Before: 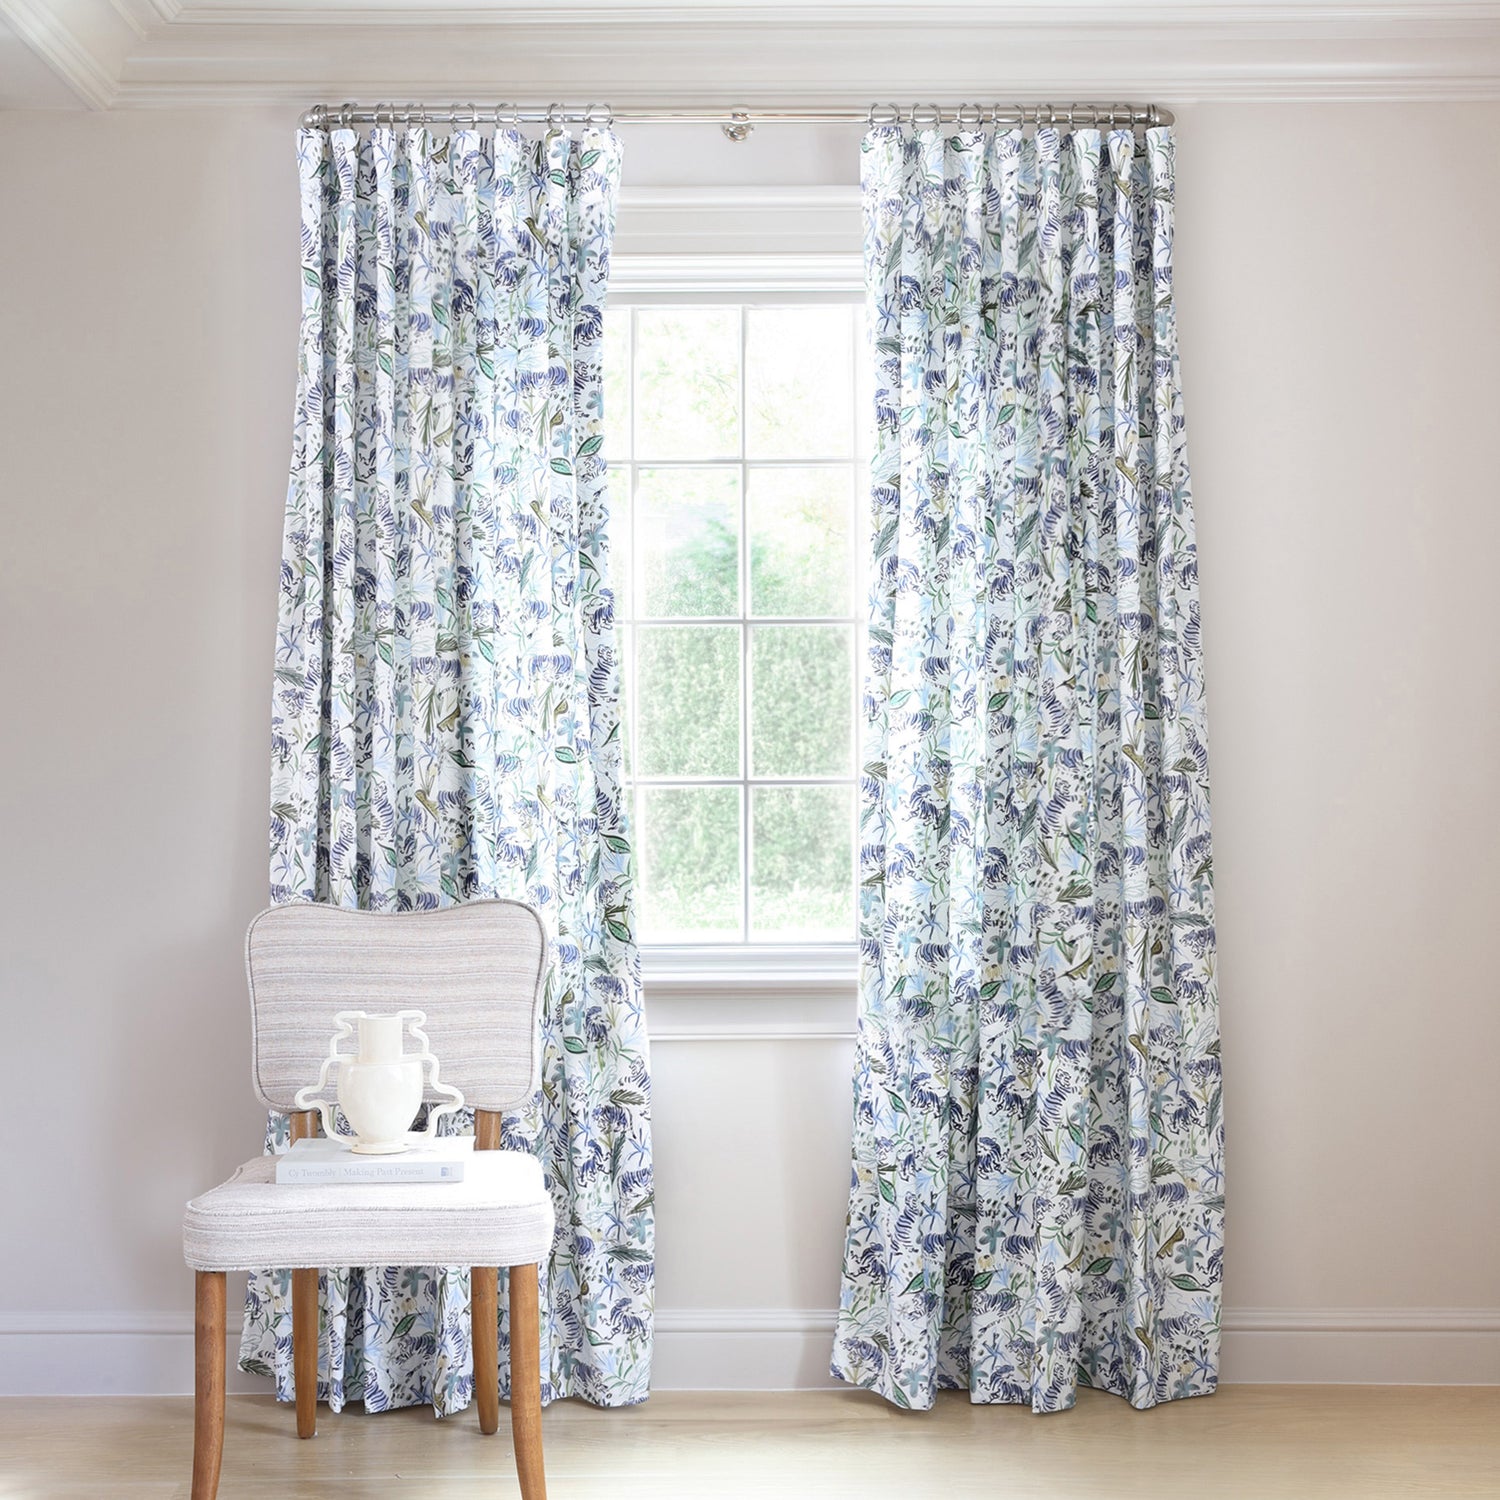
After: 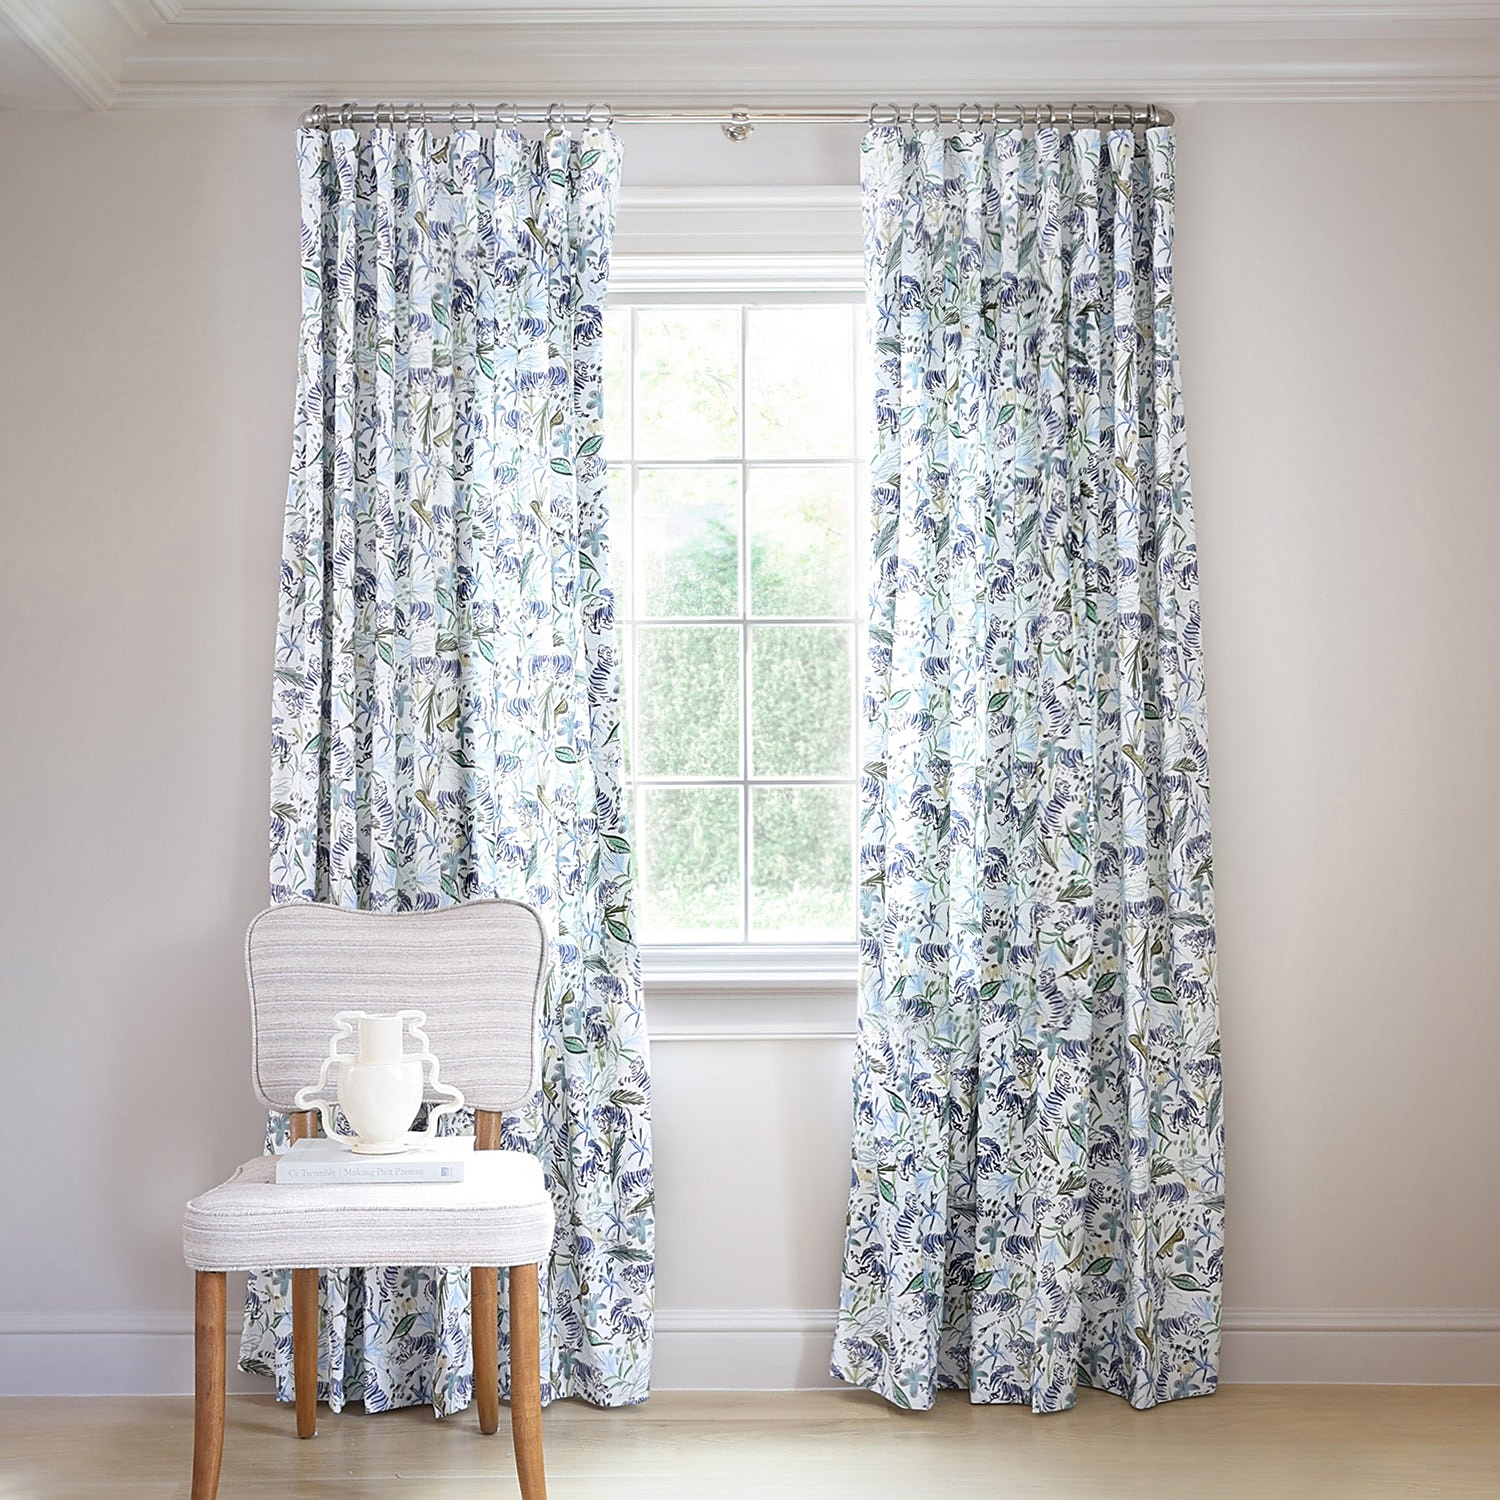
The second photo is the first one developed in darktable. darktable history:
vignetting: brightness -0.246, saturation 0.152, center (-0.079, 0.069), width/height ratio 1.089, unbound false
sharpen: on, module defaults
